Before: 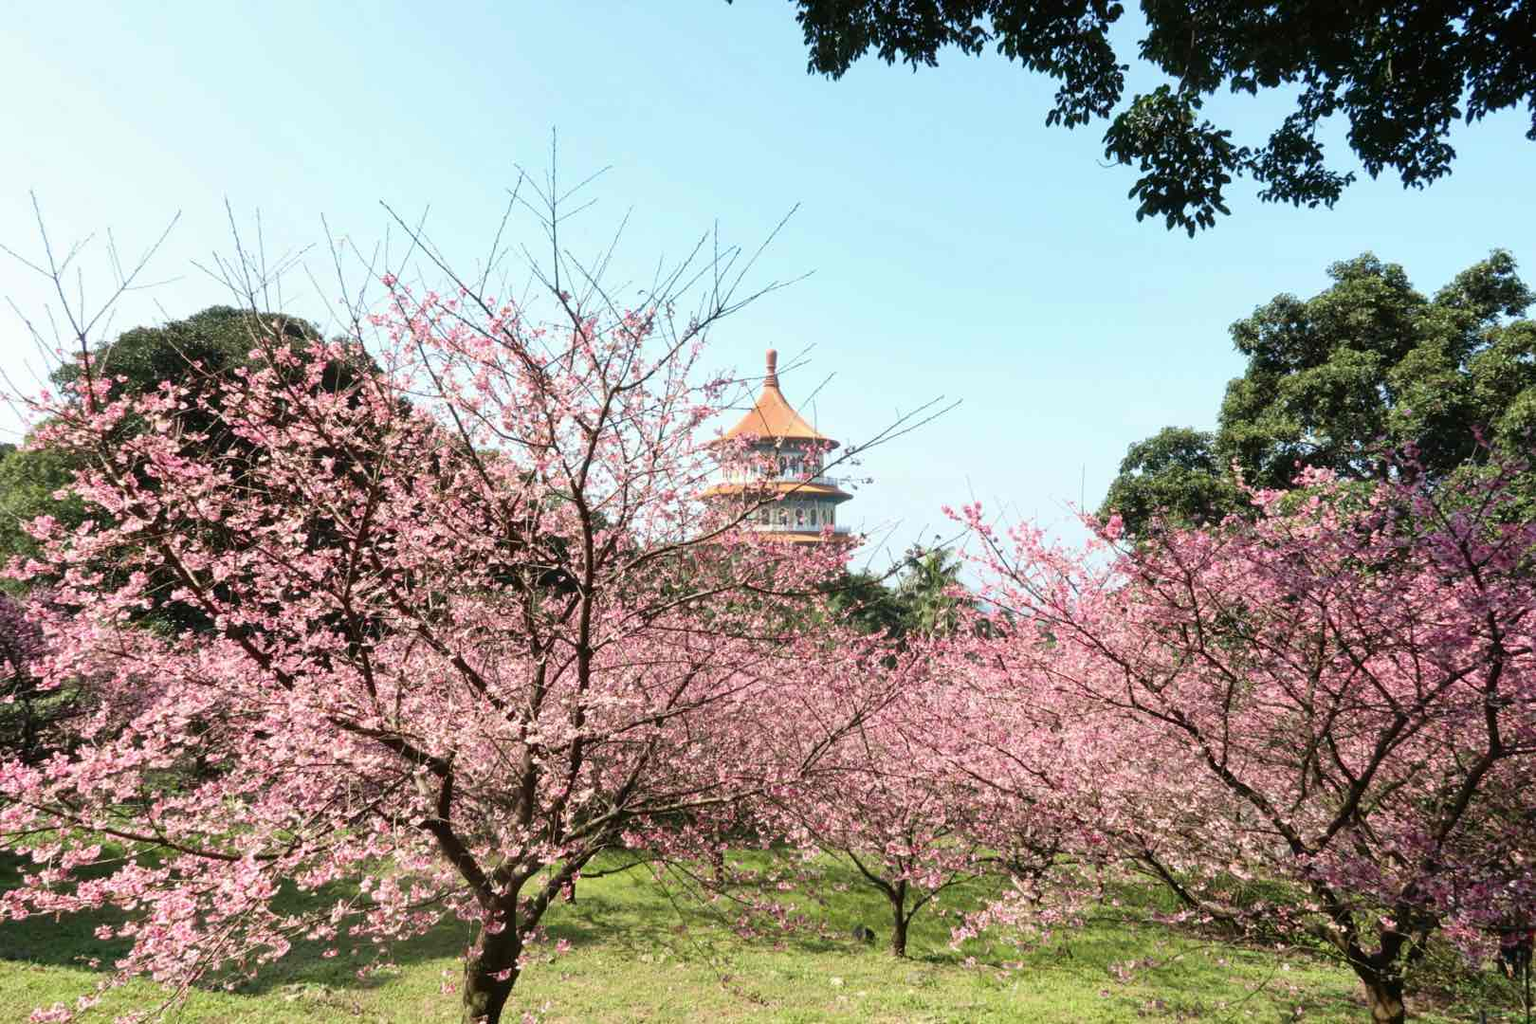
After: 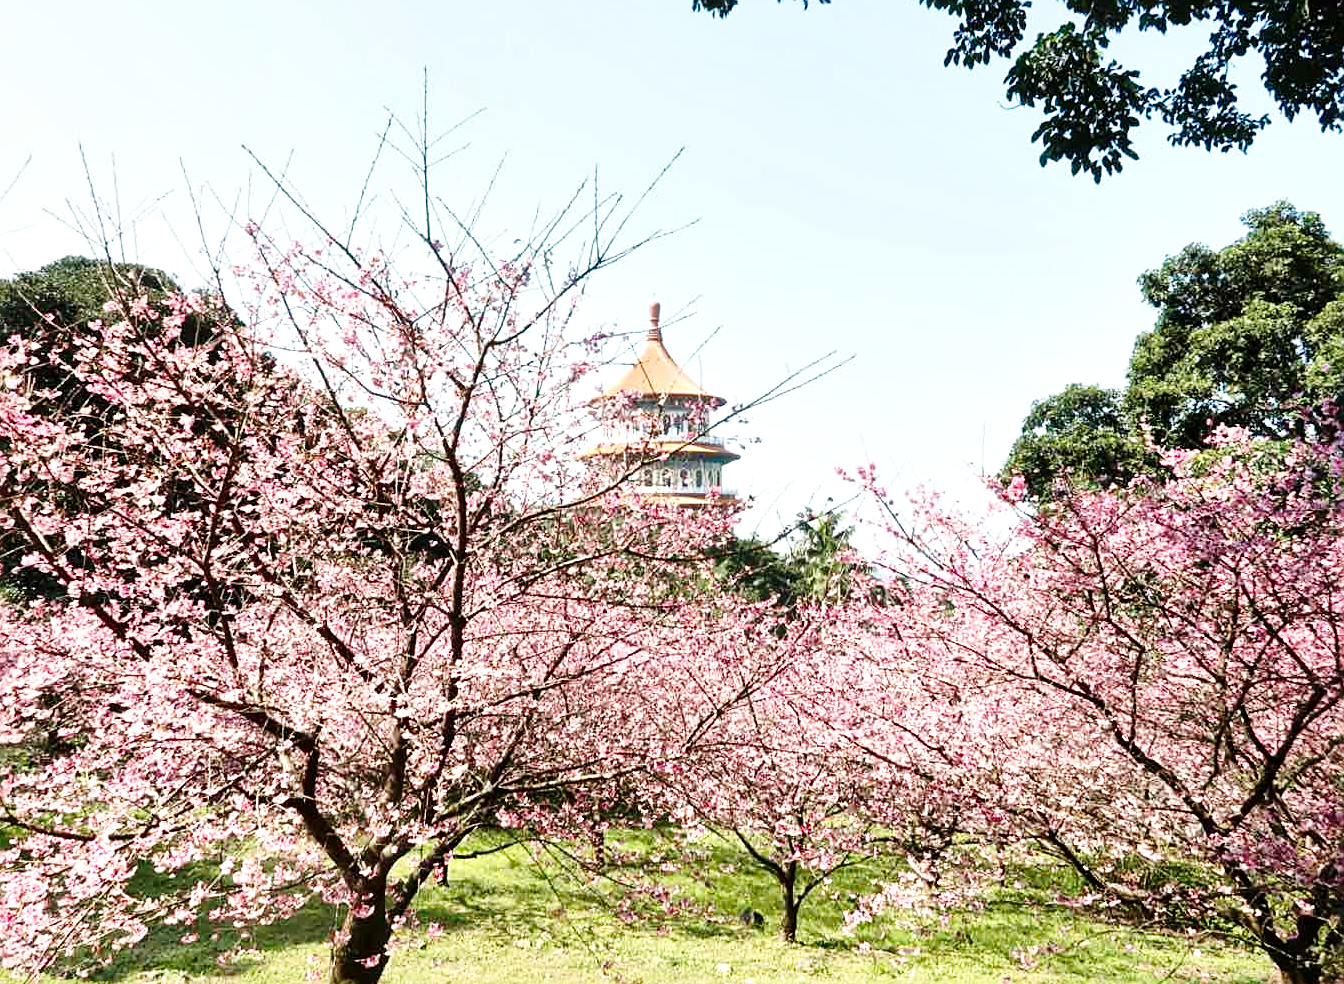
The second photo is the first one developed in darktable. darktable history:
tone equalizer: mask exposure compensation -0.491 EV
base curve: curves: ch0 [(0, 0) (0.028, 0.03) (0.121, 0.232) (0.46, 0.748) (0.859, 0.968) (1, 1)], preserve colors none
sharpen: on, module defaults
crop: left 9.817%, top 6.274%, right 7.084%, bottom 2.575%
local contrast: mode bilateral grid, contrast 26, coarseness 59, detail 152%, midtone range 0.2
